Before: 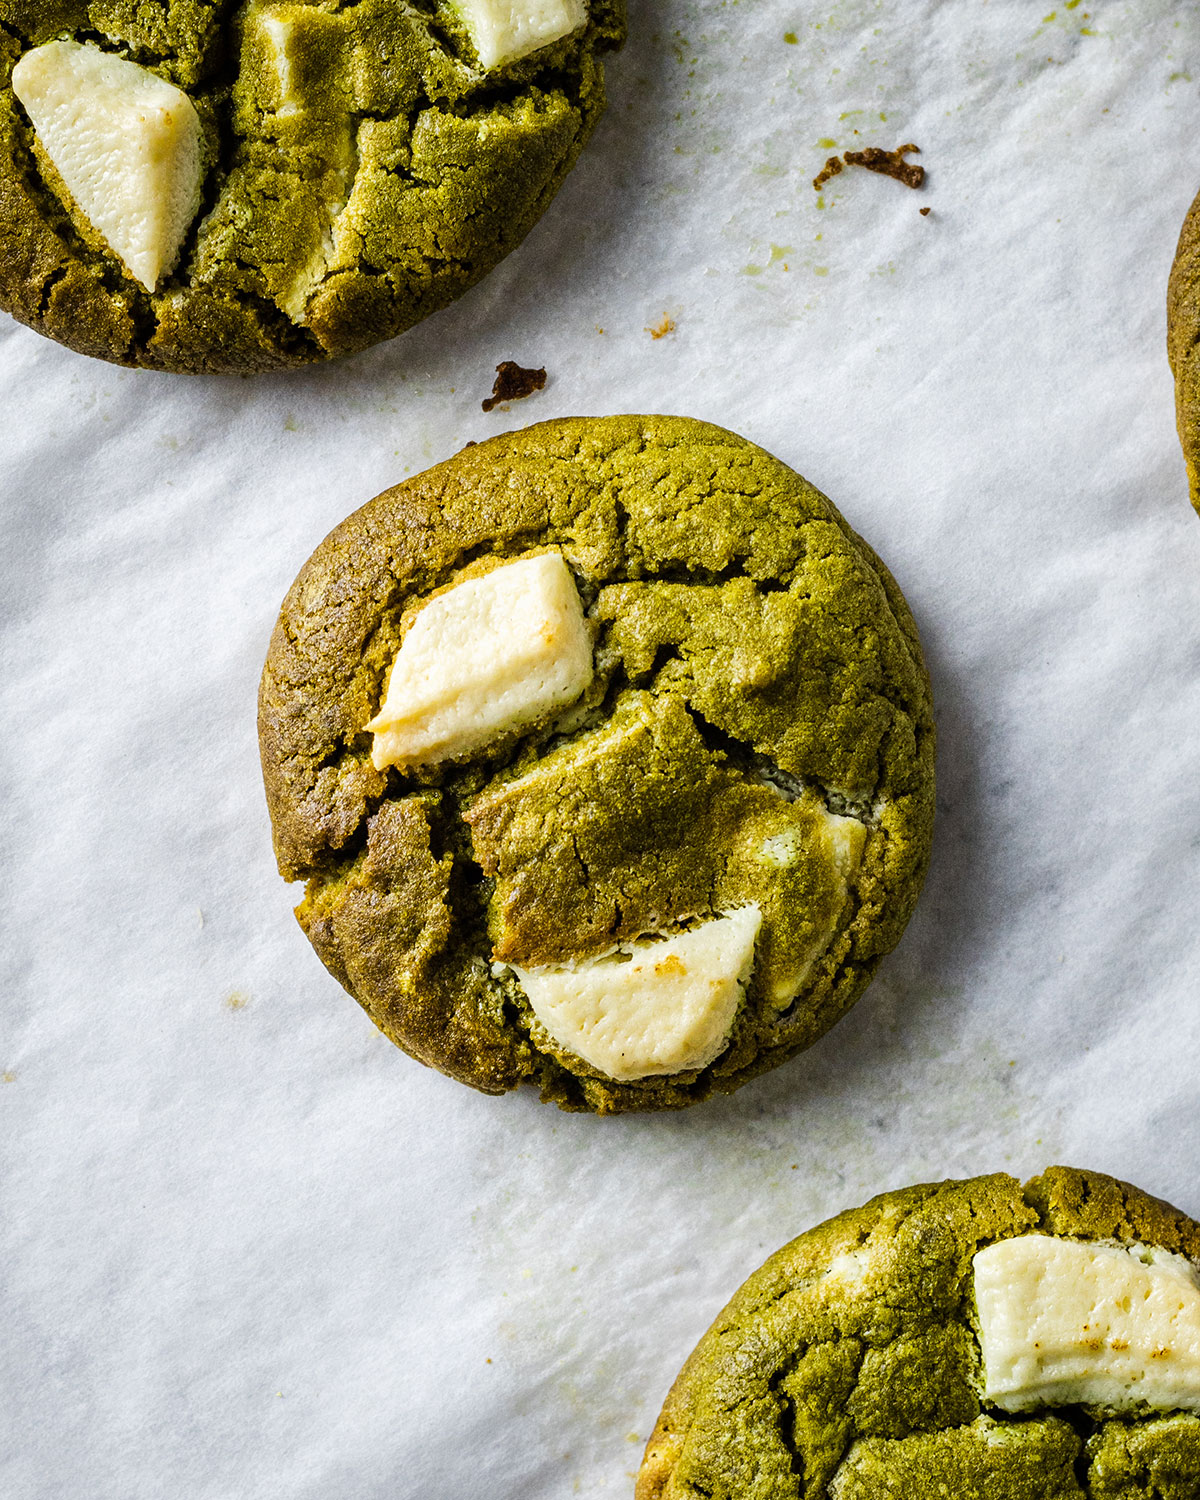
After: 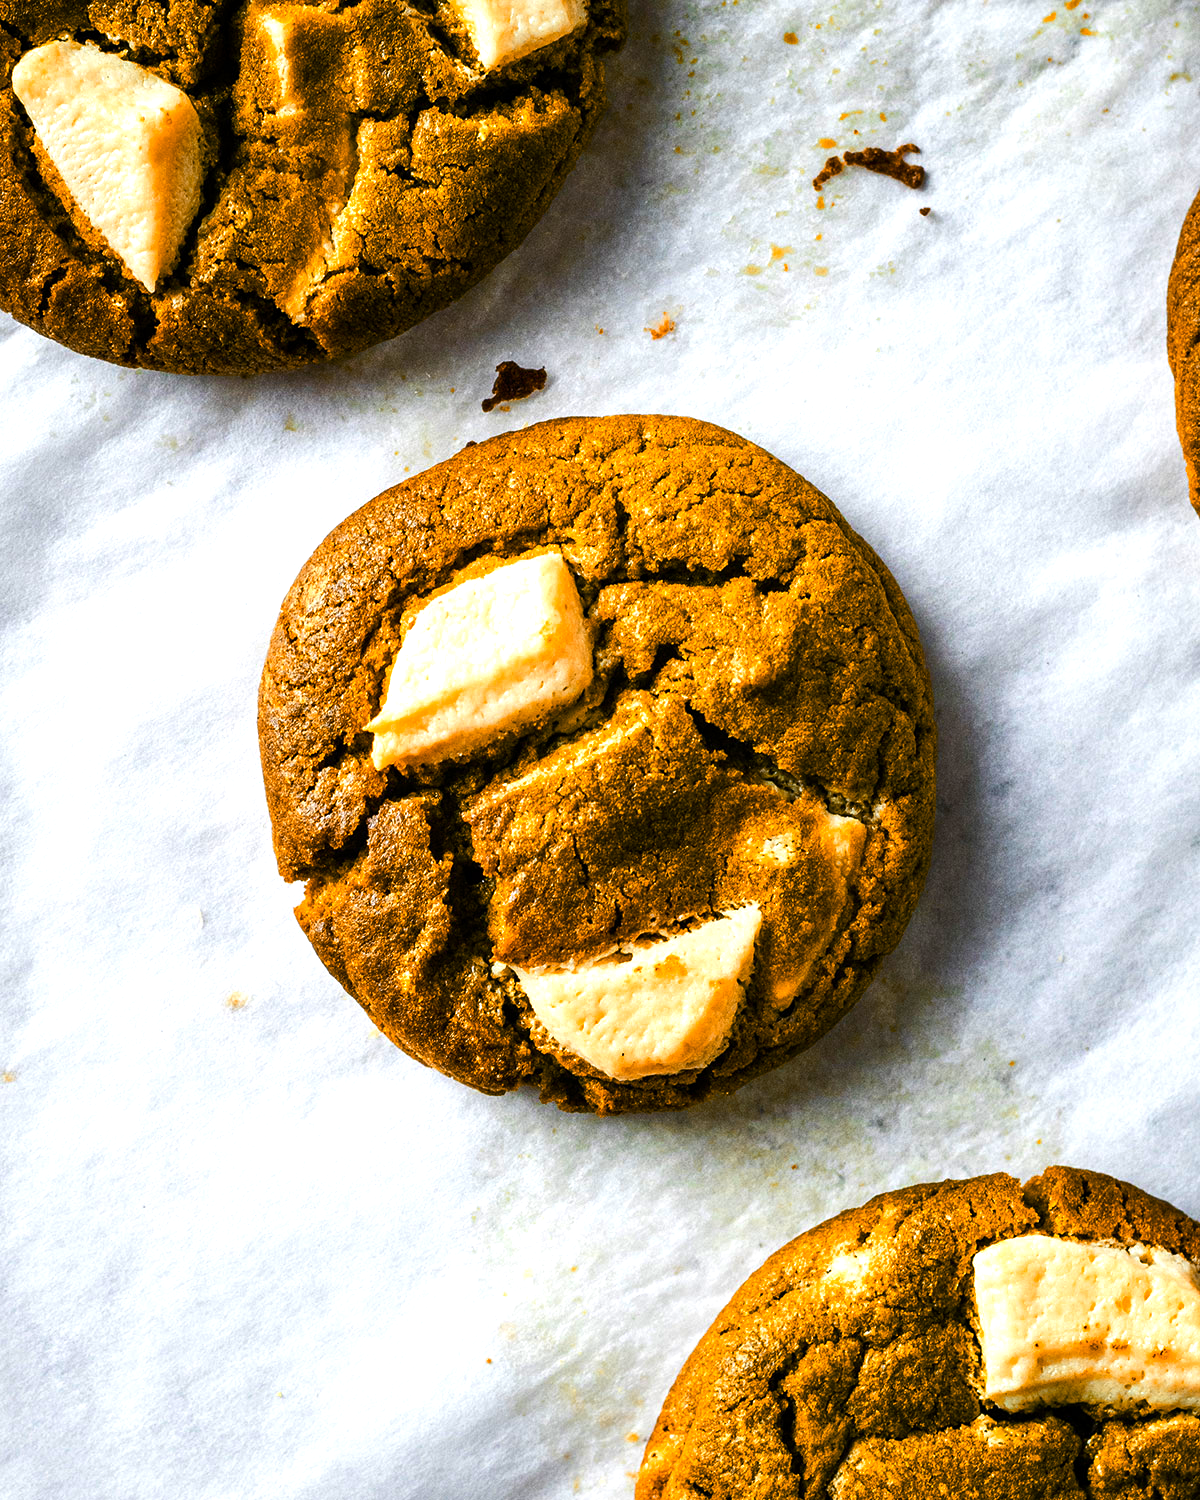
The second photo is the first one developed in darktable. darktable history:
color zones: curves: ch2 [(0, 0.5) (0.143, 0.5) (0.286, 0.416) (0.429, 0.5) (0.571, 0.5) (0.714, 0.5) (0.857, 0.5) (1, 0.5)]
color balance rgb: perceptual saturation grading › global saturation 35.924%, perceptual saturation grading › shadows 34.878%, perceptual brilliance grading › highlights 13.846%, perceptual brilliance grading › shadows -18.294%, global vibrance 20%
